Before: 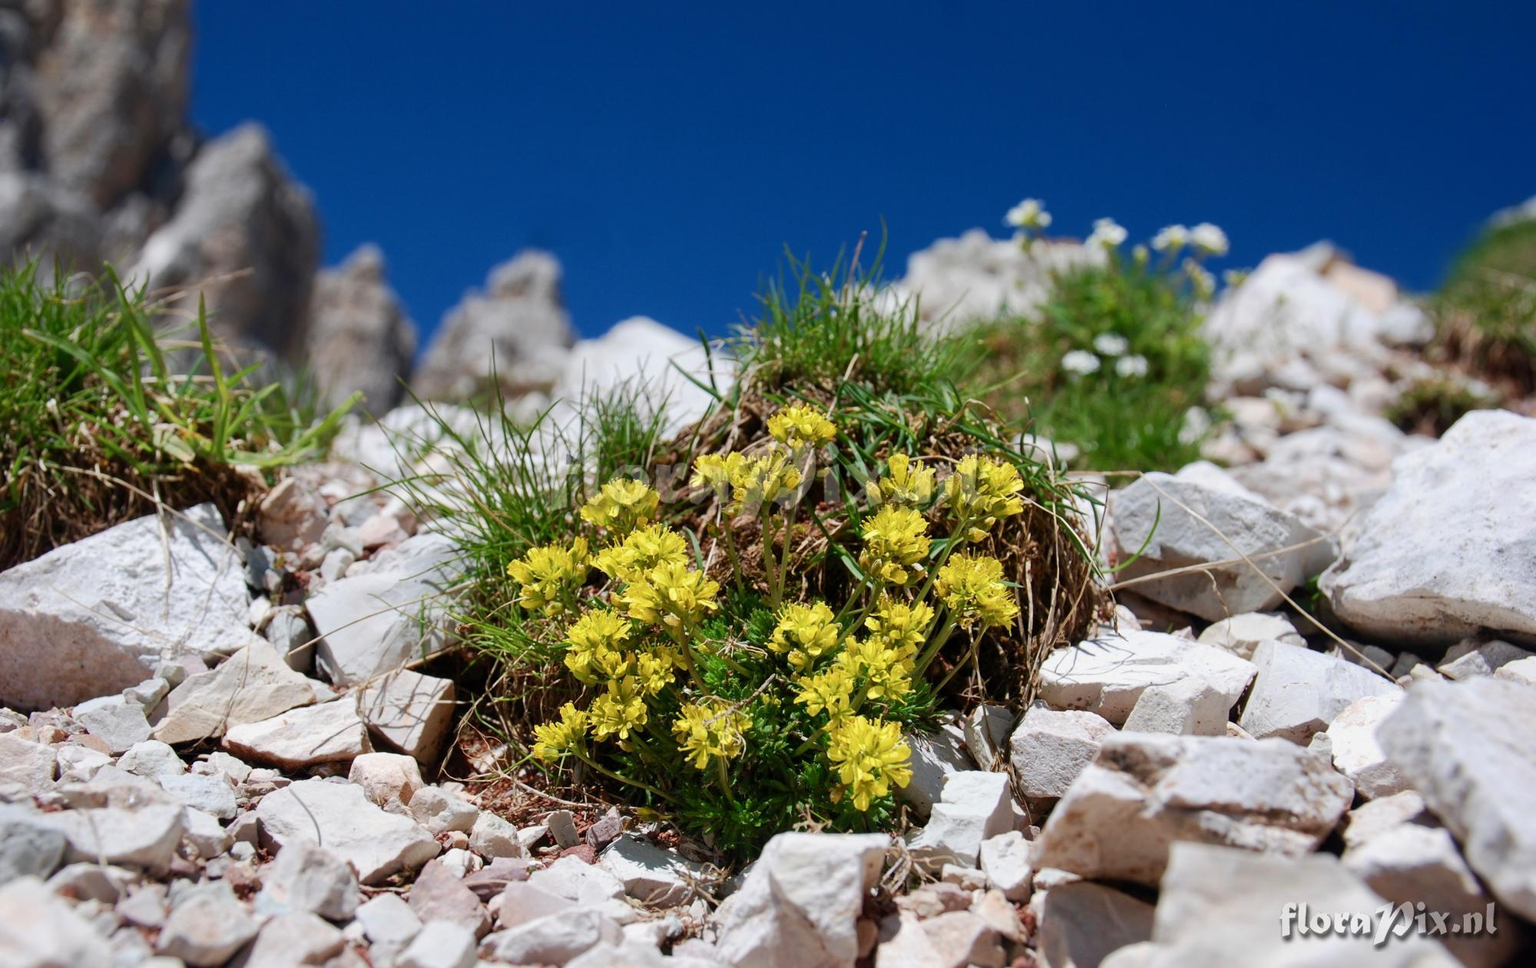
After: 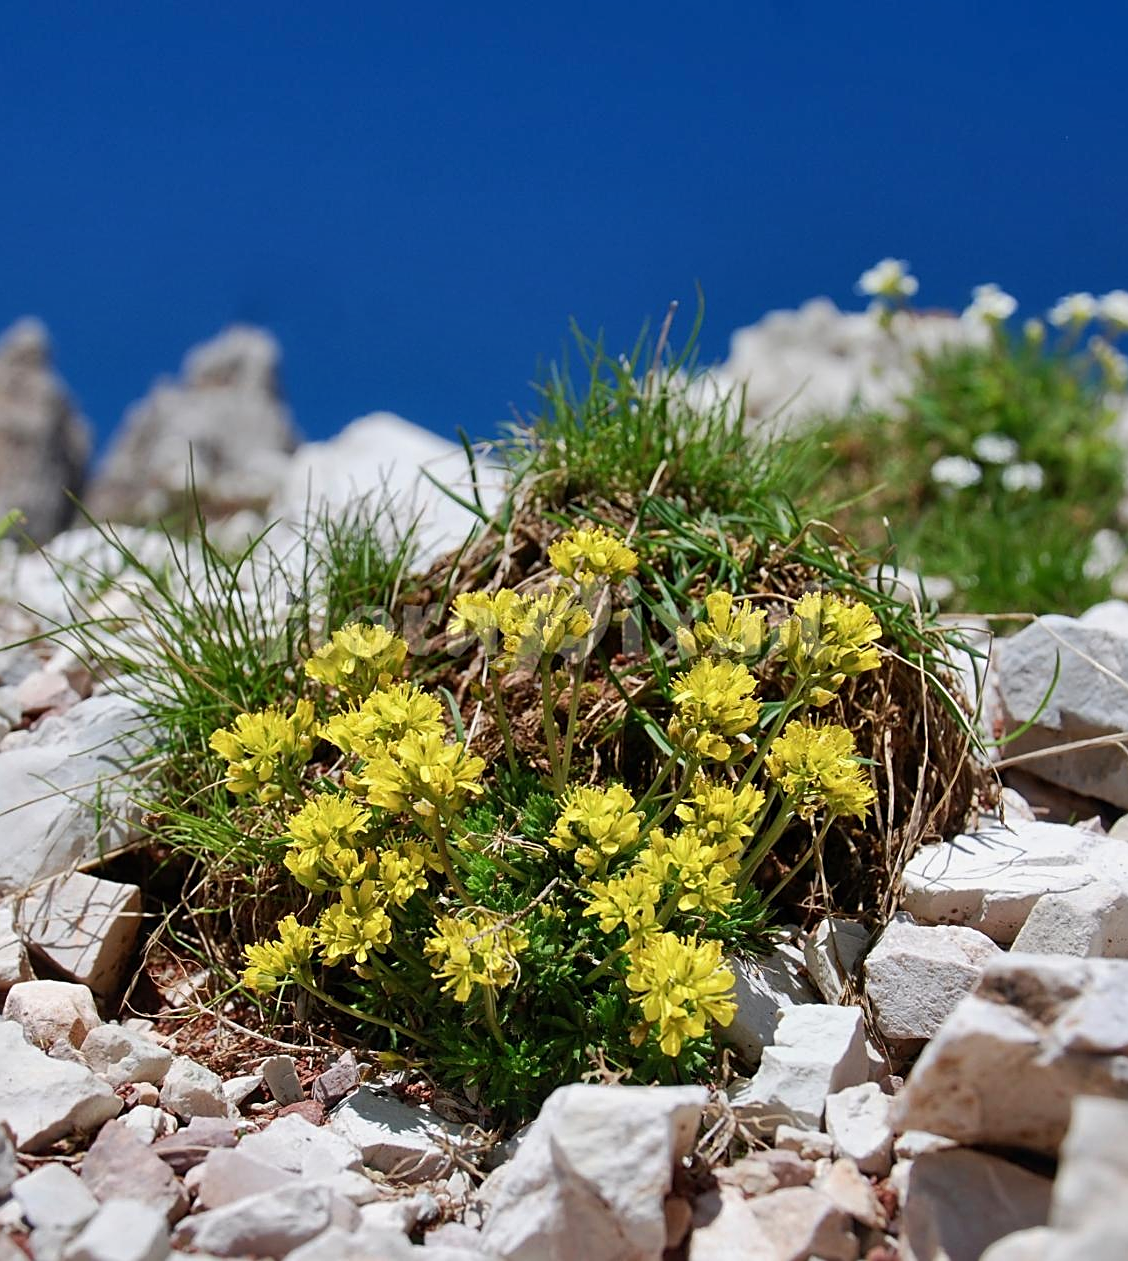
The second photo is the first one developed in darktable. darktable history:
crop and rotate: left 22.599%, right 20.969%
shadows and highlights: highlights color adjustment 49.56%, soften with gaussian
sharpen: on, module defaults
